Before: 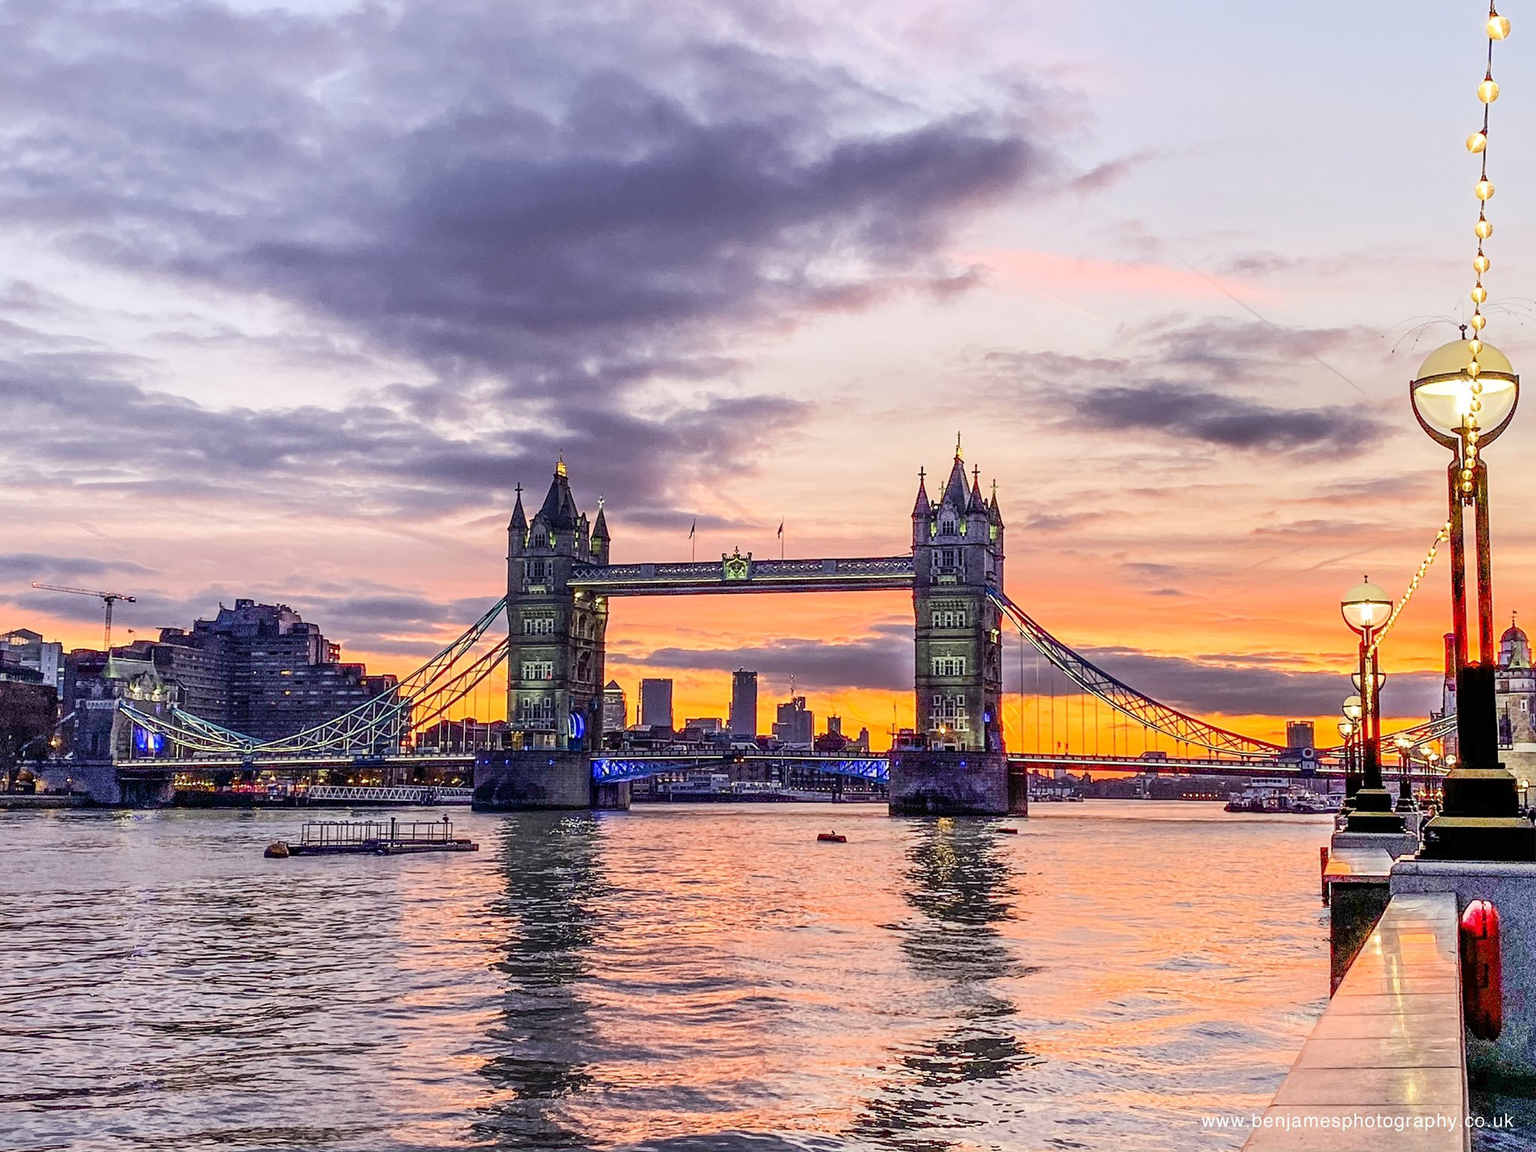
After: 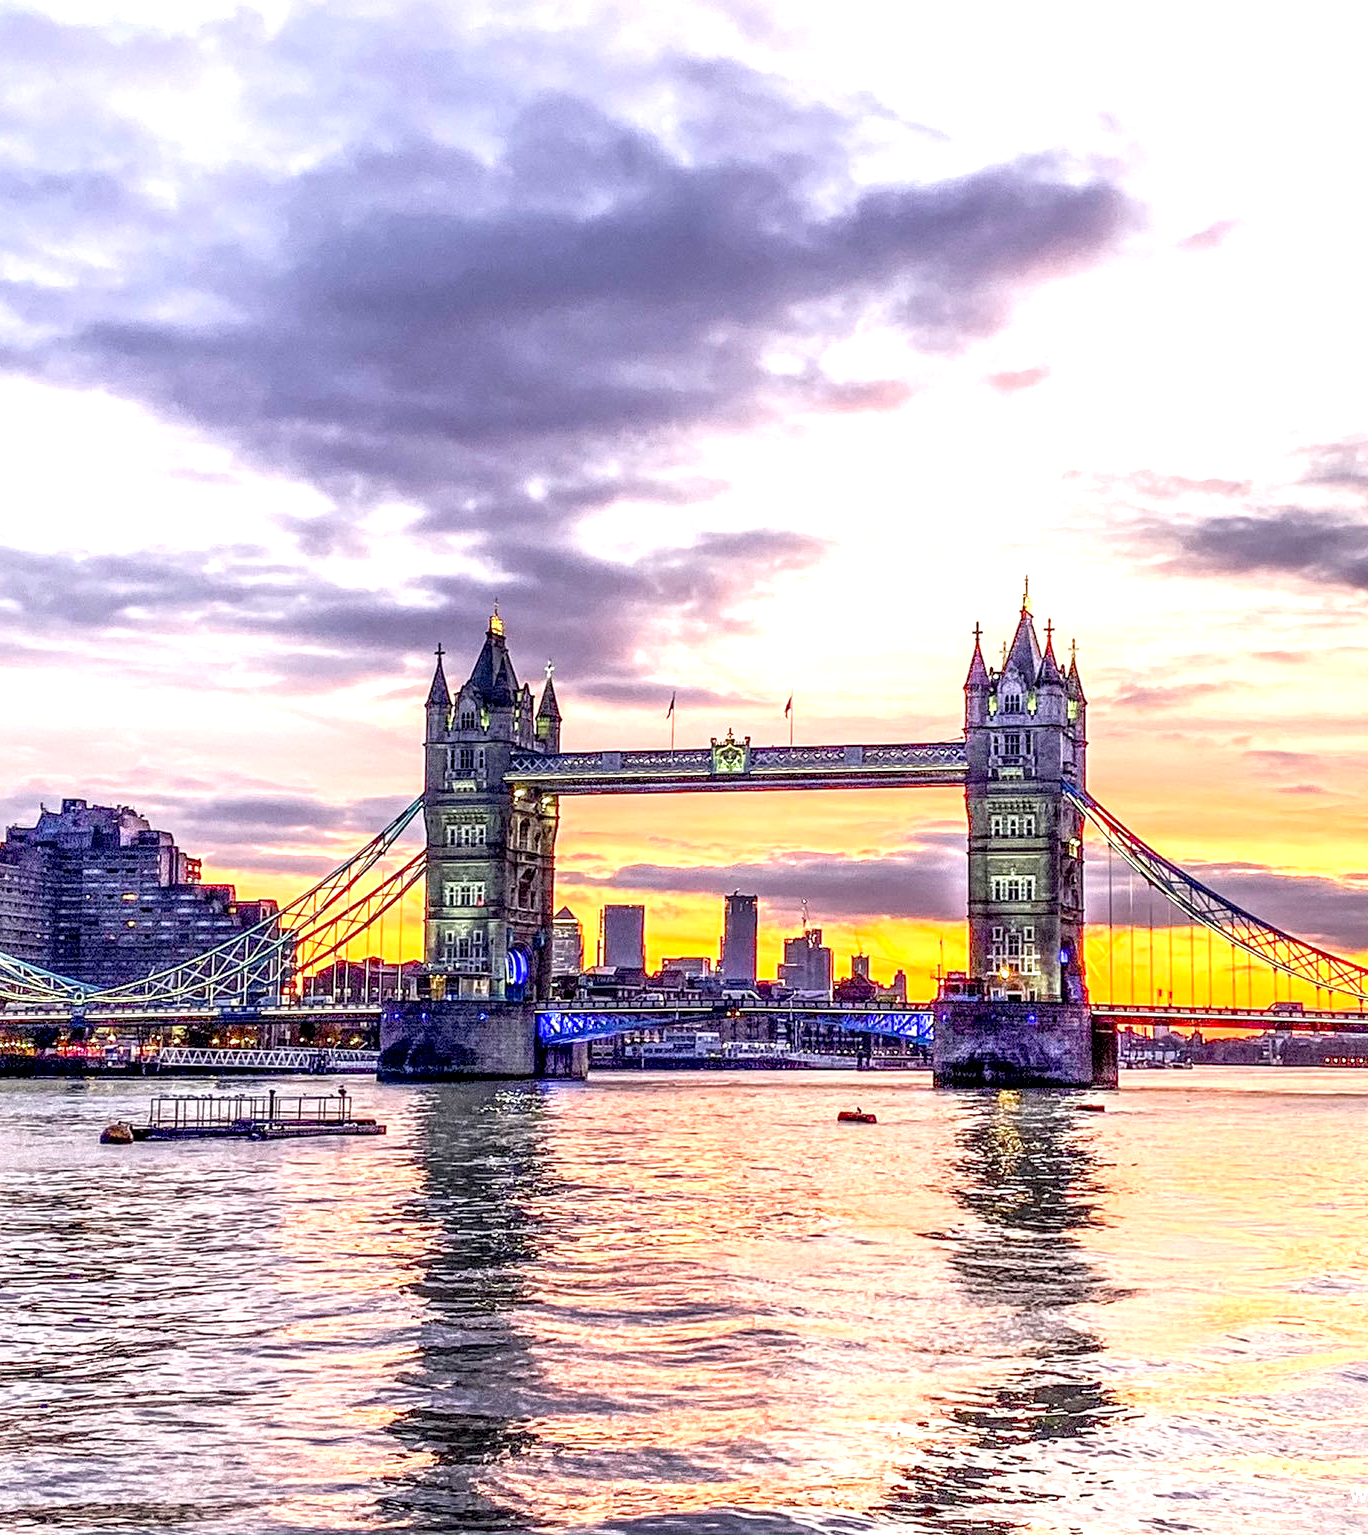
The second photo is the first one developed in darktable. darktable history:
crop and rotate: left 12.325%, right 20.87%
local contrast: on, module defaults
exposure: black level correction 0.008, exposure 0.975 EV, compensate highlight preservation false
